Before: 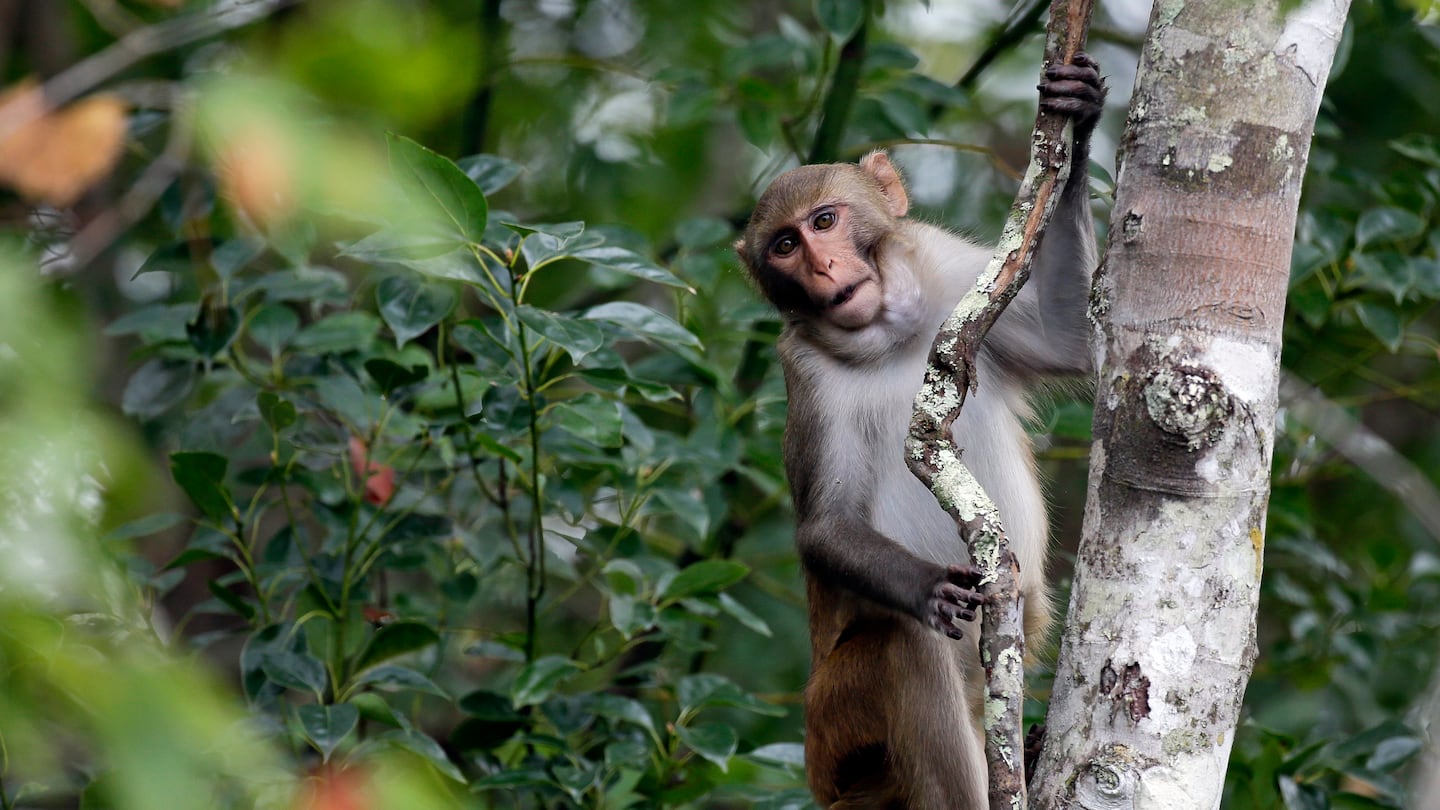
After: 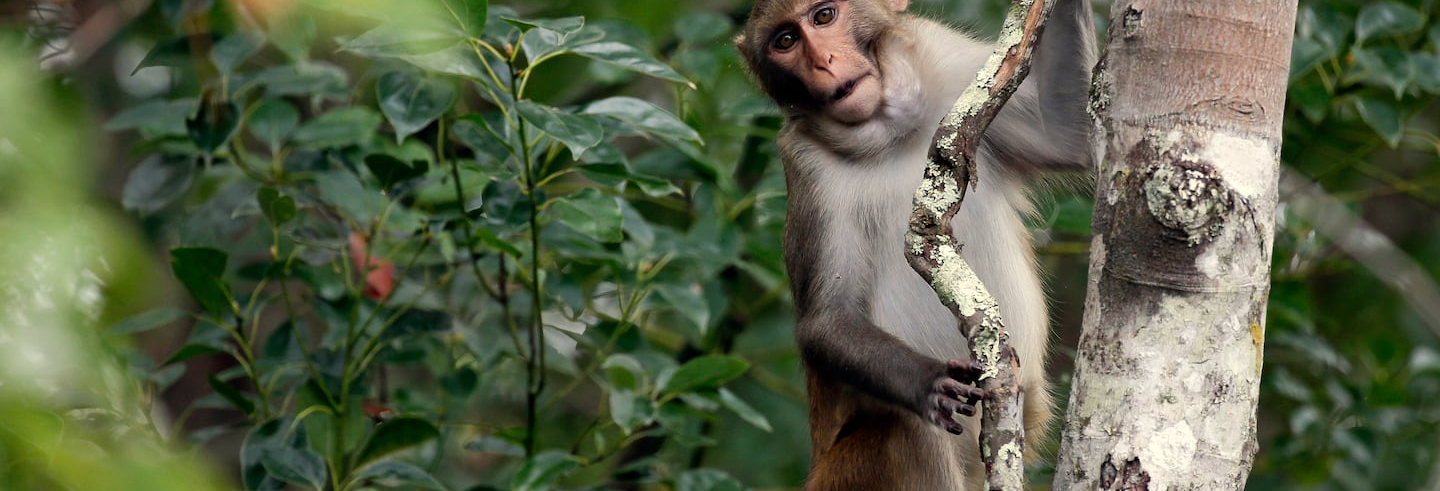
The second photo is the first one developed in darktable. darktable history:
crop and rotate: top 25.357%, bottom 13.942%
rotate and perspective: automatic cropping off
white balance: red 1.029, blue 0.92
